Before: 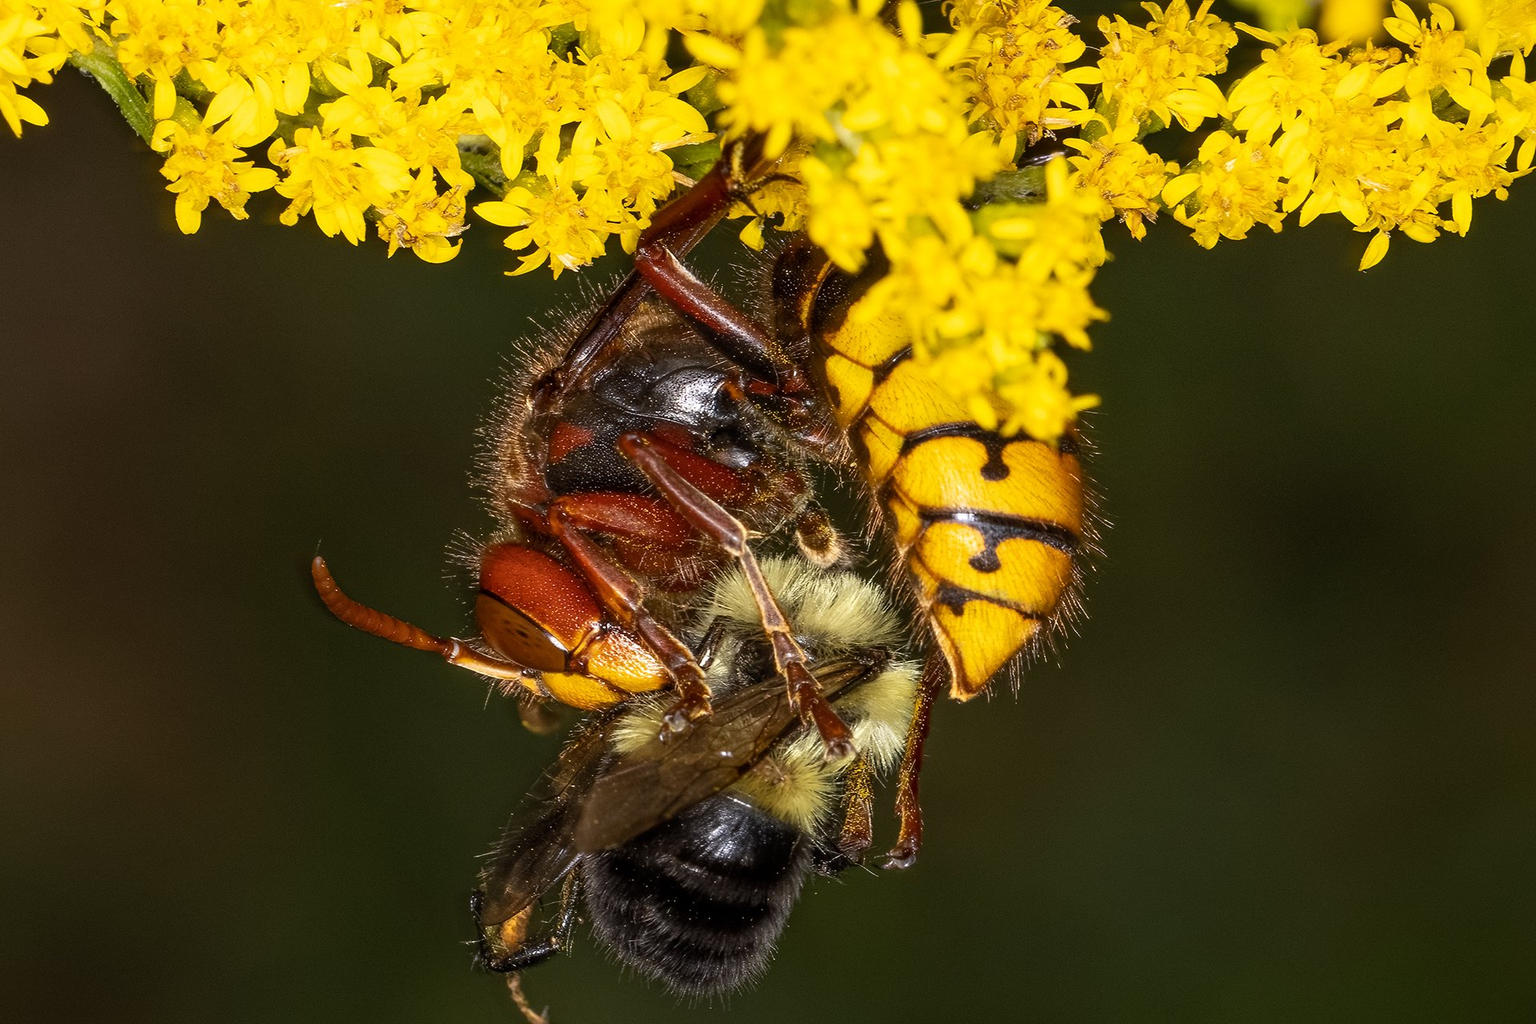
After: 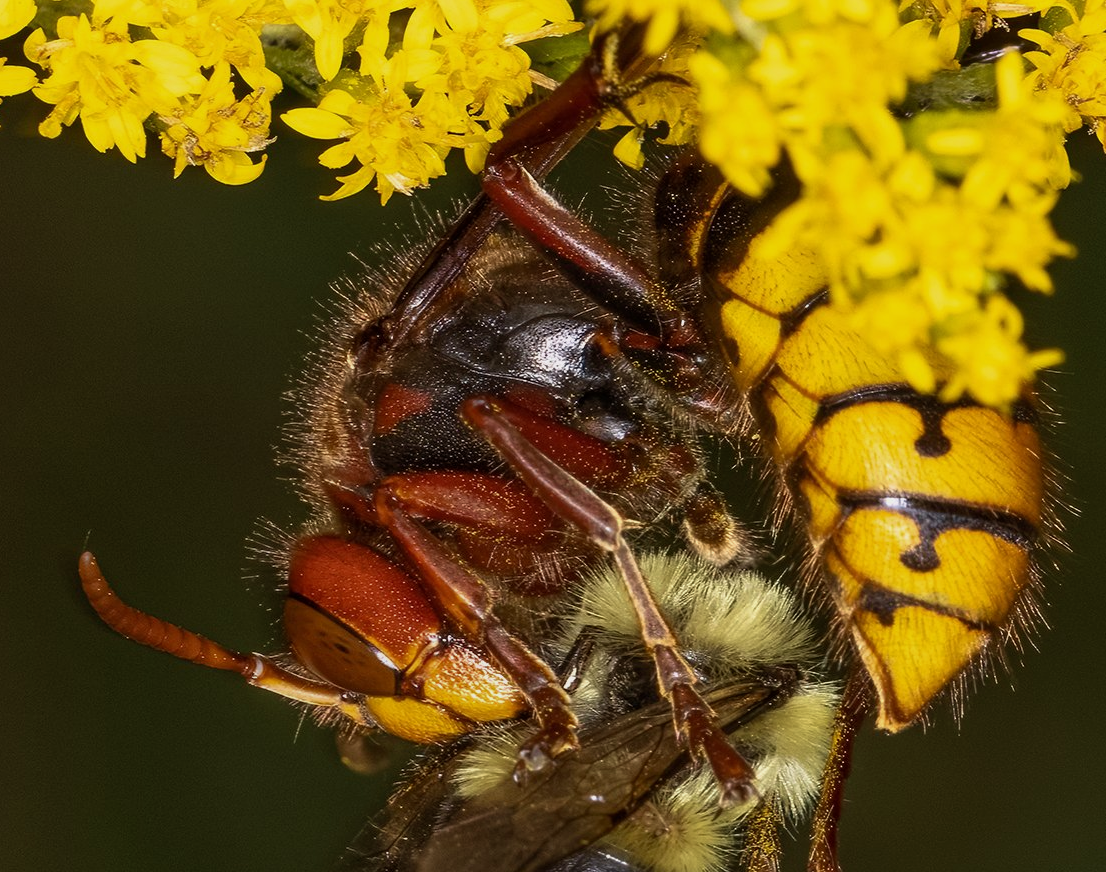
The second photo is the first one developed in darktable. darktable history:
crop: left 16.231%, top 11.299%, right 26.125%, bottom 20.508%
tone equalizer: -8 EV 0.216 EV, -7 EV 0.456 EV, -6 EV 0.418 EV, -5 EV 0.213 EV, -3 EV -0.255 EV, -2 EV -0.405 EV, -1 EV -0.427 EV, +0 EV -0.23 EV, smoothing diameter 24.95%, edges refinement/feathering 7.69, preserve details guided filter
velvia: on, module defaults
